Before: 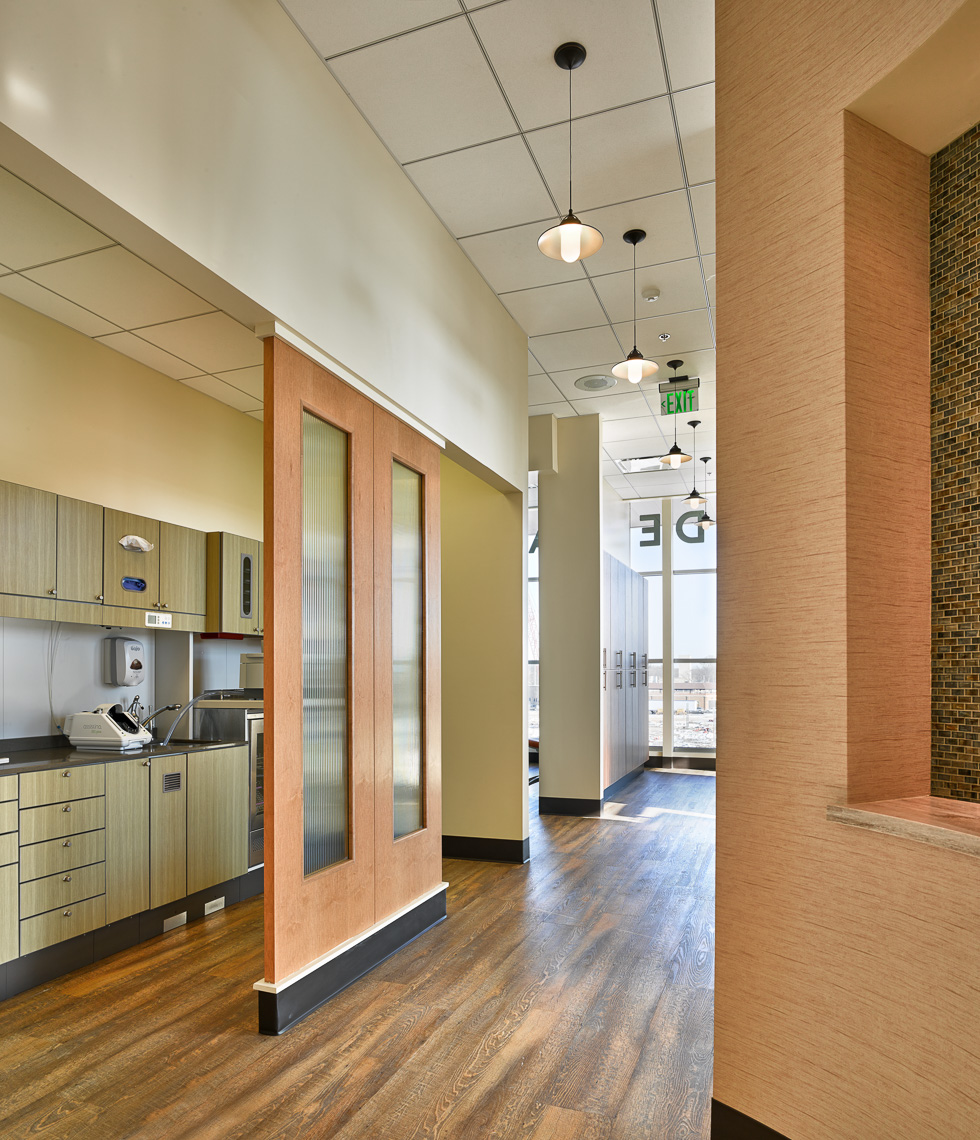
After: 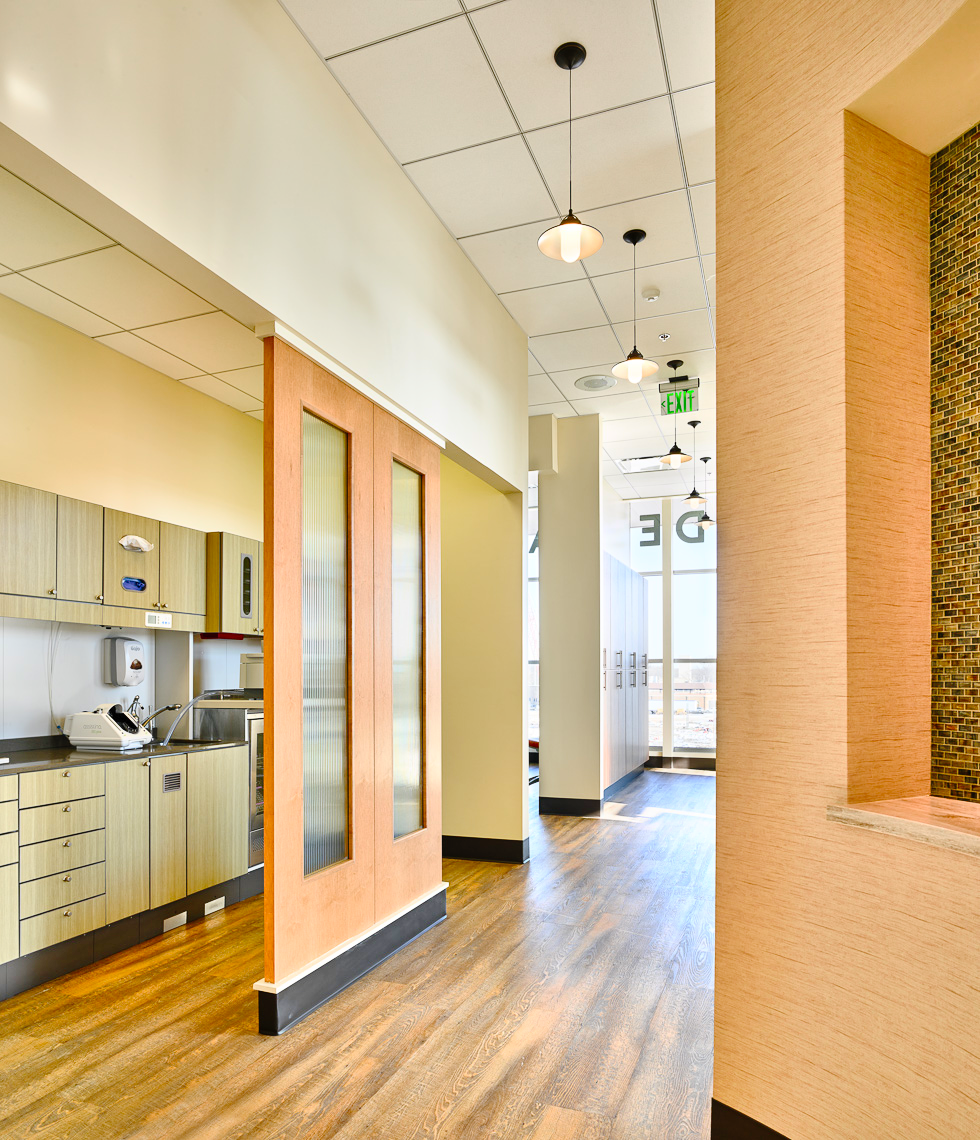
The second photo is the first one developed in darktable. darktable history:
contrast brightness saturation: contrast 0.235, brightness 0.259, saturation 0.394
tone curve: curves: ch0 [(0, 0) (0.003, 0.011) (0.011, 0.012) (0.025, 0.013) (0.044, 0.023) (0.069, 0.04) (0.1, 0.06) (0.136, 0.094) (0.177, 0.145) (0.224, 0.213) (0.277, 0.301) (0.335, 0.389) (0.399, 0.473) (0.468, 0.554) (0.543, 0.627) (0.623, 0.694) (0.709, 0.763) (0.801, 0.83) (0.898, 0.906) (1, 1)], preserve colors none
shadows and highlights: shadows 32.13, highlights -32.91, soften with gaussian
